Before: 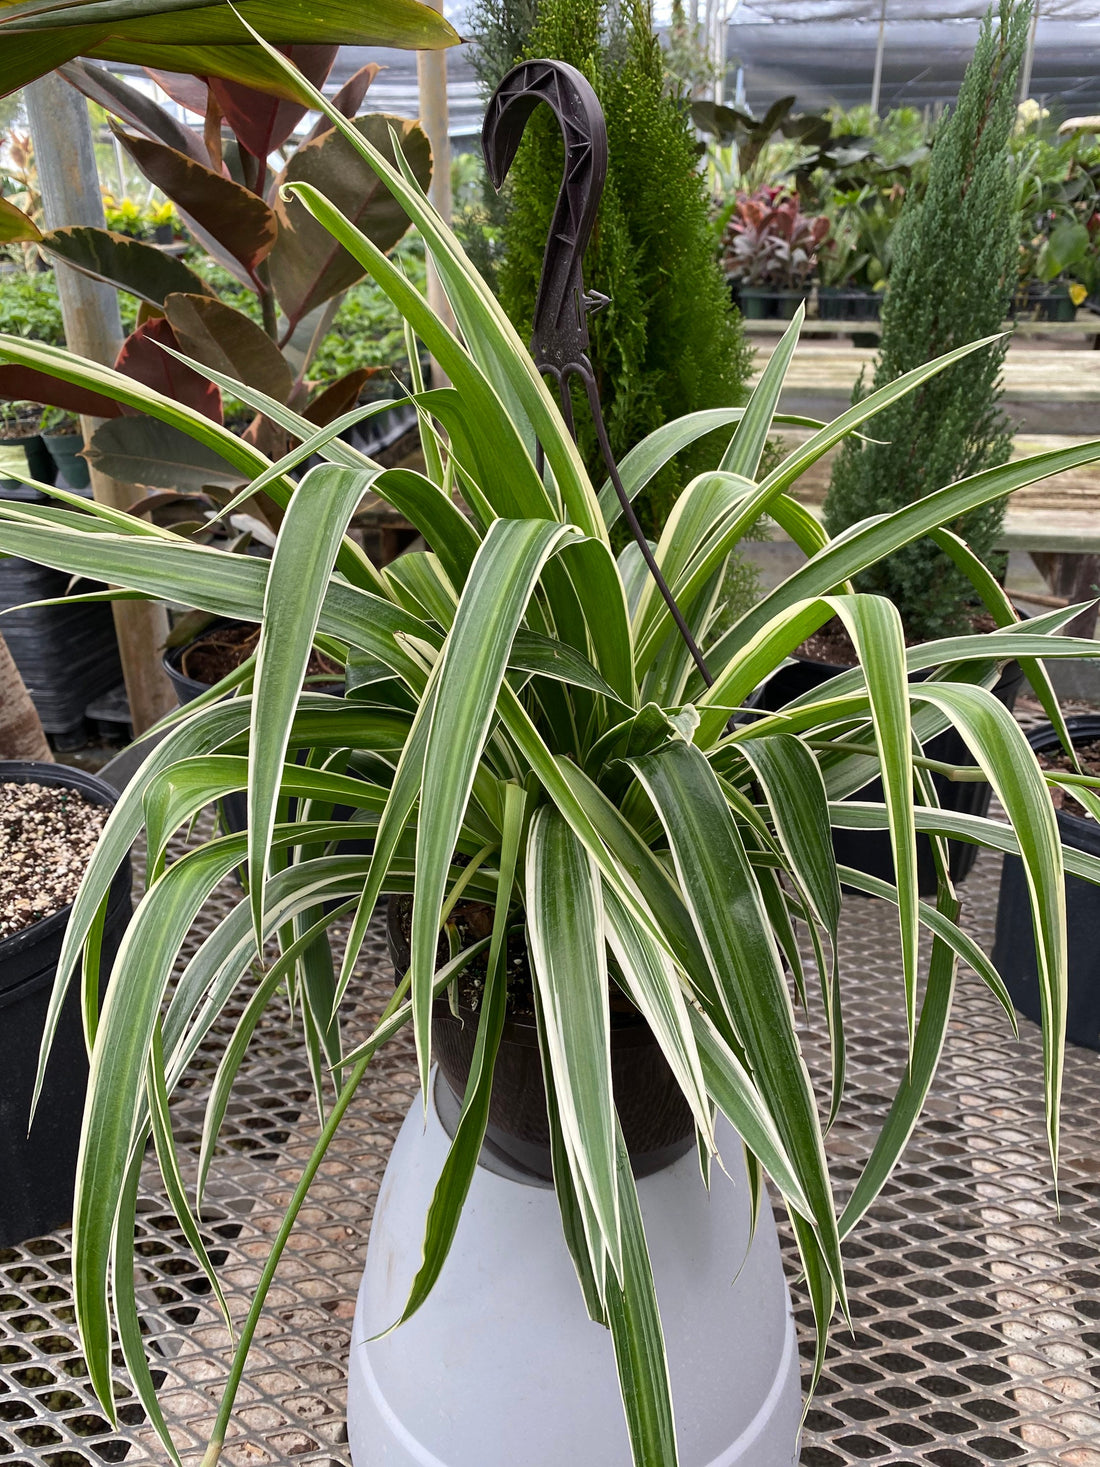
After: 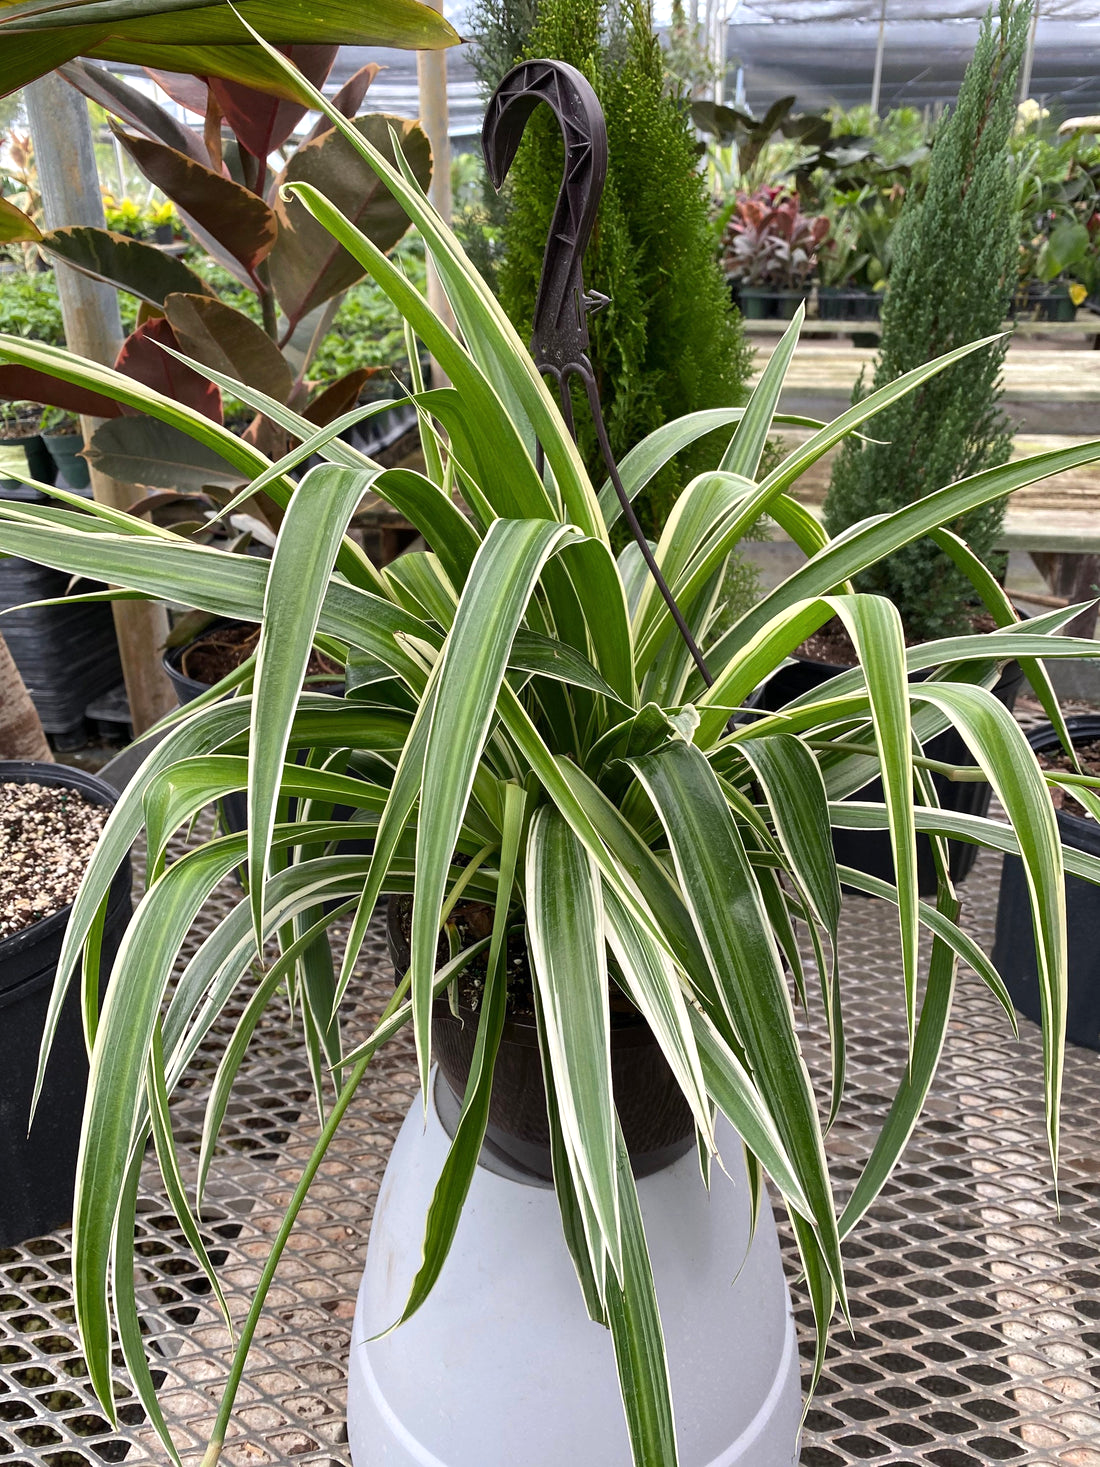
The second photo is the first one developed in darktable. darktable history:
exposure: exposure 0.191 EV, compensate highlight preservation false
color correction: saturation 0.99
